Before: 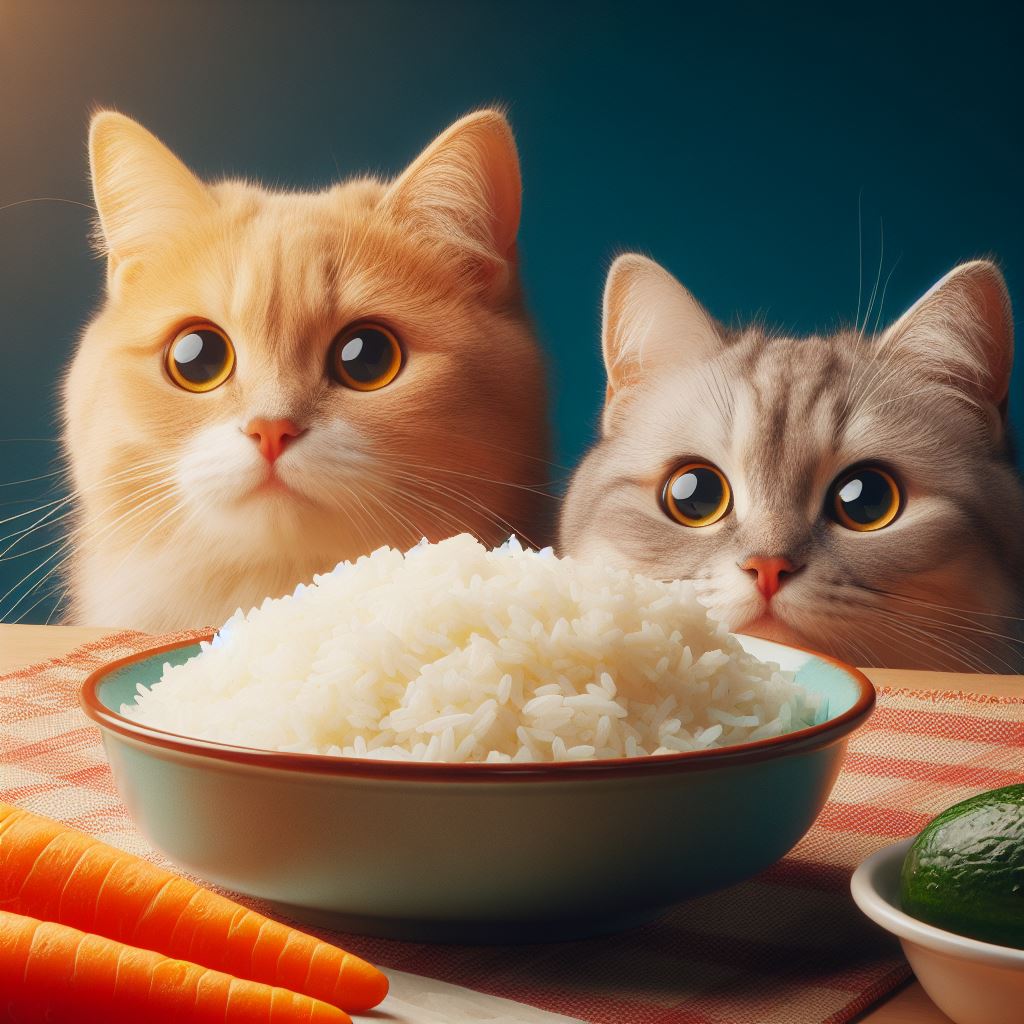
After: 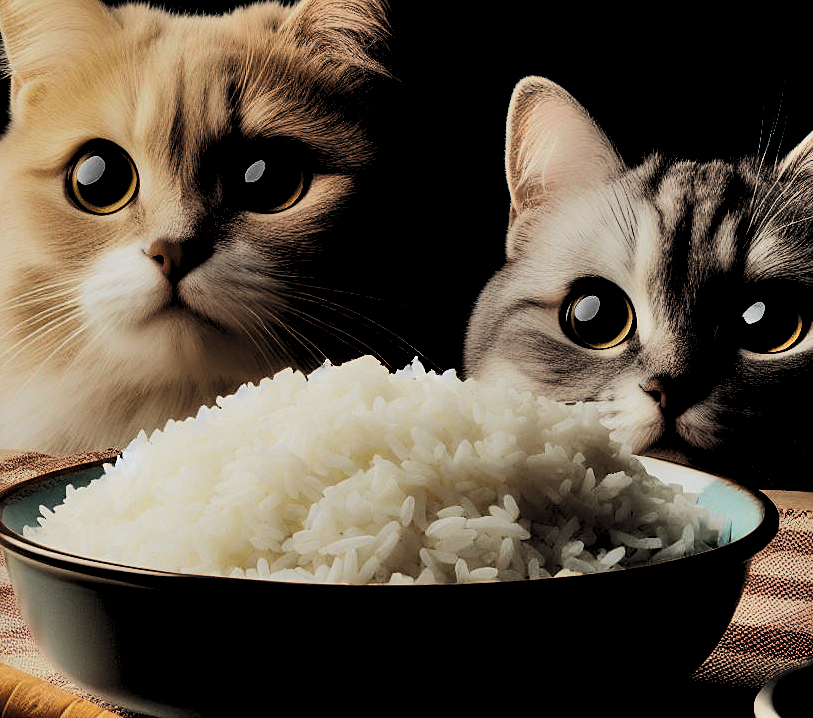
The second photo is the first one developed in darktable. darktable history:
shadows and highlights: shadows 52.06, highlights -28.21, soften with gaussian
color correction: highlights a* -0.11, highlights b* 0.083
sharpen: radius 1.846, amount 0.411, threshold 1.143
tone curve: curves: ch0 [(0, 0.009) (0.037, 0.035) (0.131, 0.126) (0.275, 0.28) (0.476, 0.514) (0.617, 0.667) (0.704, 0.759) (0.813, 0.863) (0.911, 0.931) (0.997, 1)]; ch1 [(0, 0) (0.318, 0.271) (0.444, 0.438) (0.493, 0.496) (0.508, 0.5) (0.534, 0.535) (0.57, 0.582) (0.65, 0.664) (0.746, 0.764) (1, 1)]; ch2 [(0, 0) (0.246, 0.24) (0.36, 0.381) (0.415, 0.434) (0.476, 0.492) (0.502, 0.499) (0.522, 0.518) (0.533, 0.534) (0.586, 0.598) (0.634, 0.643) (0.706, 0.717) (0.853, 0.83) (1, 0.951)], color space Lab, independent channels, preserve colors none
crop: left 9.547%, top 17.435%, right 11.018%, bottom 12.381%
exposure: exposure -0.055 EV, compensate highlight preservation false
levels: black 3.89%, levels [0.514, 0.759, 1]
